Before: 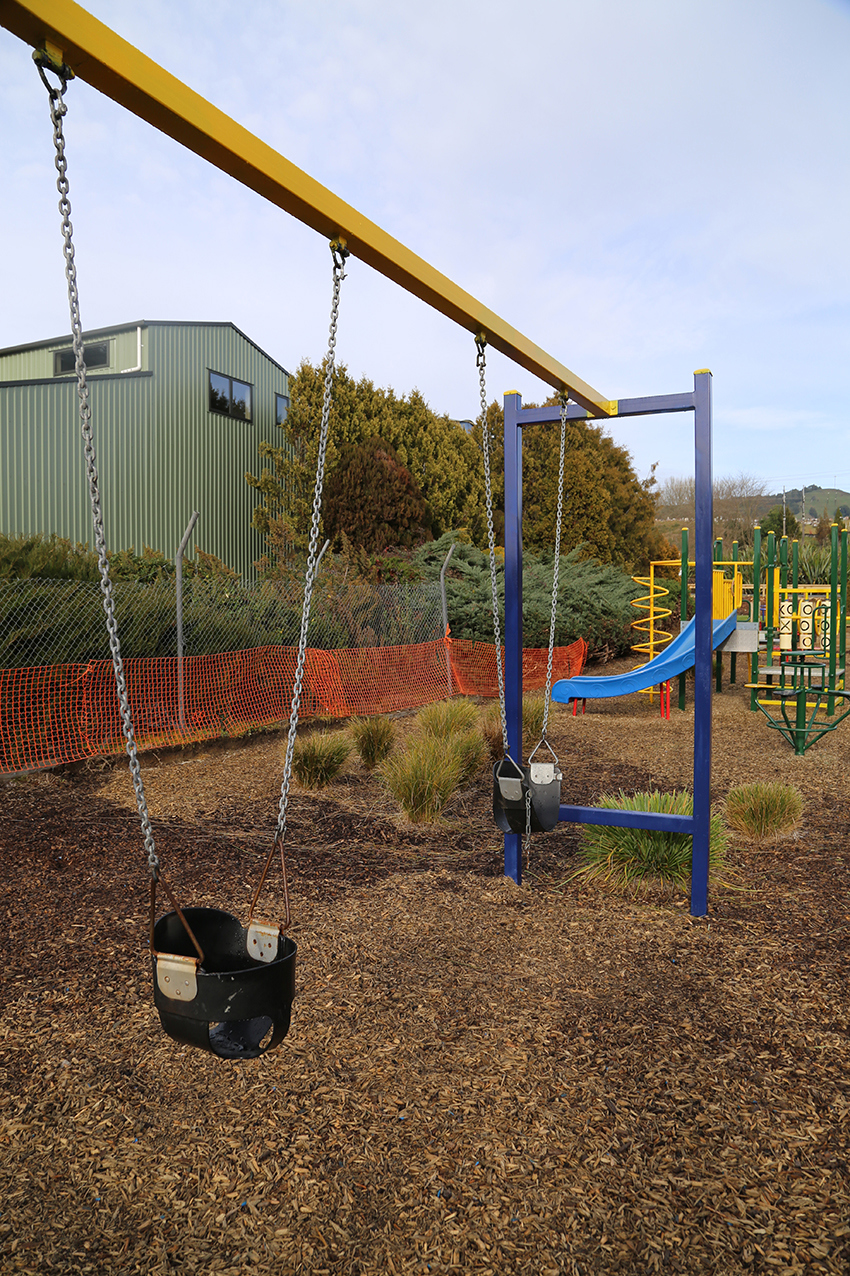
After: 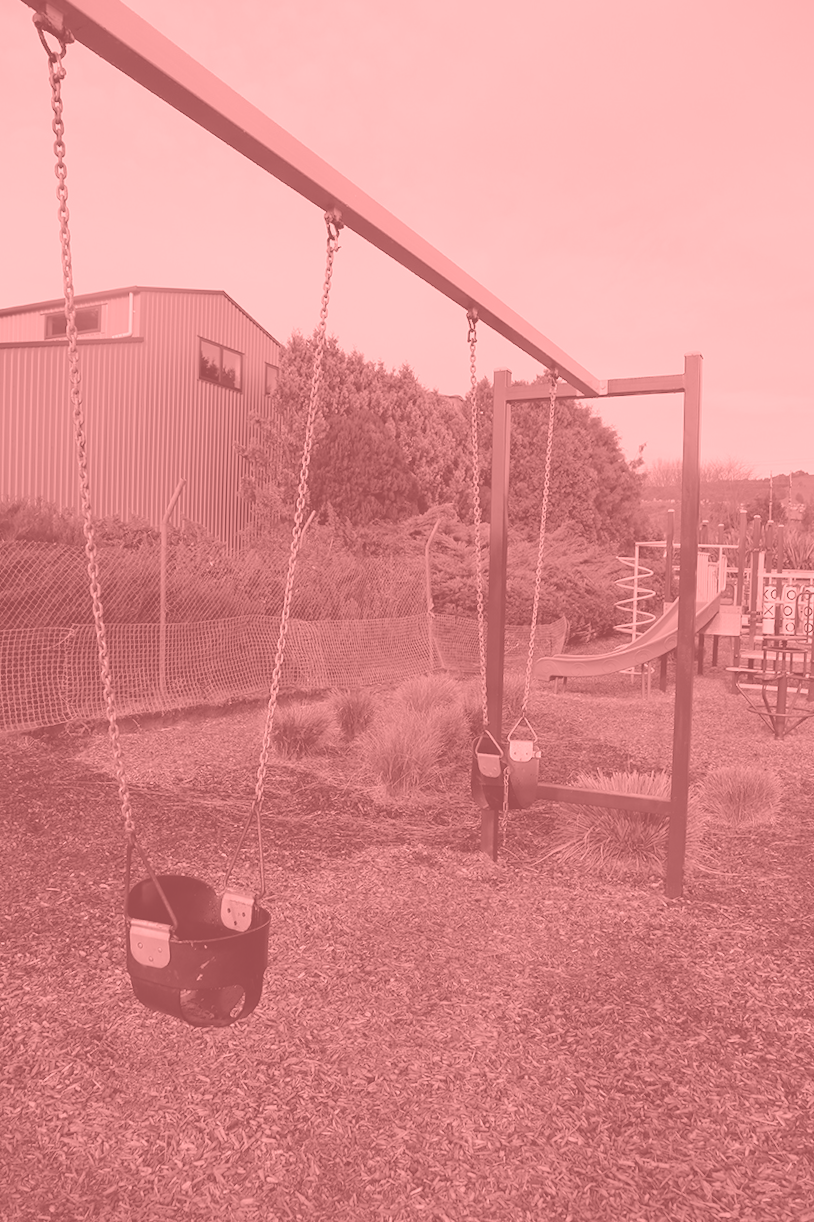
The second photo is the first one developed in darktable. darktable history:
crop and rotate: angle -1.69°
colorize: saturation 51%, source mix 50.67%, lightness 50.67%
